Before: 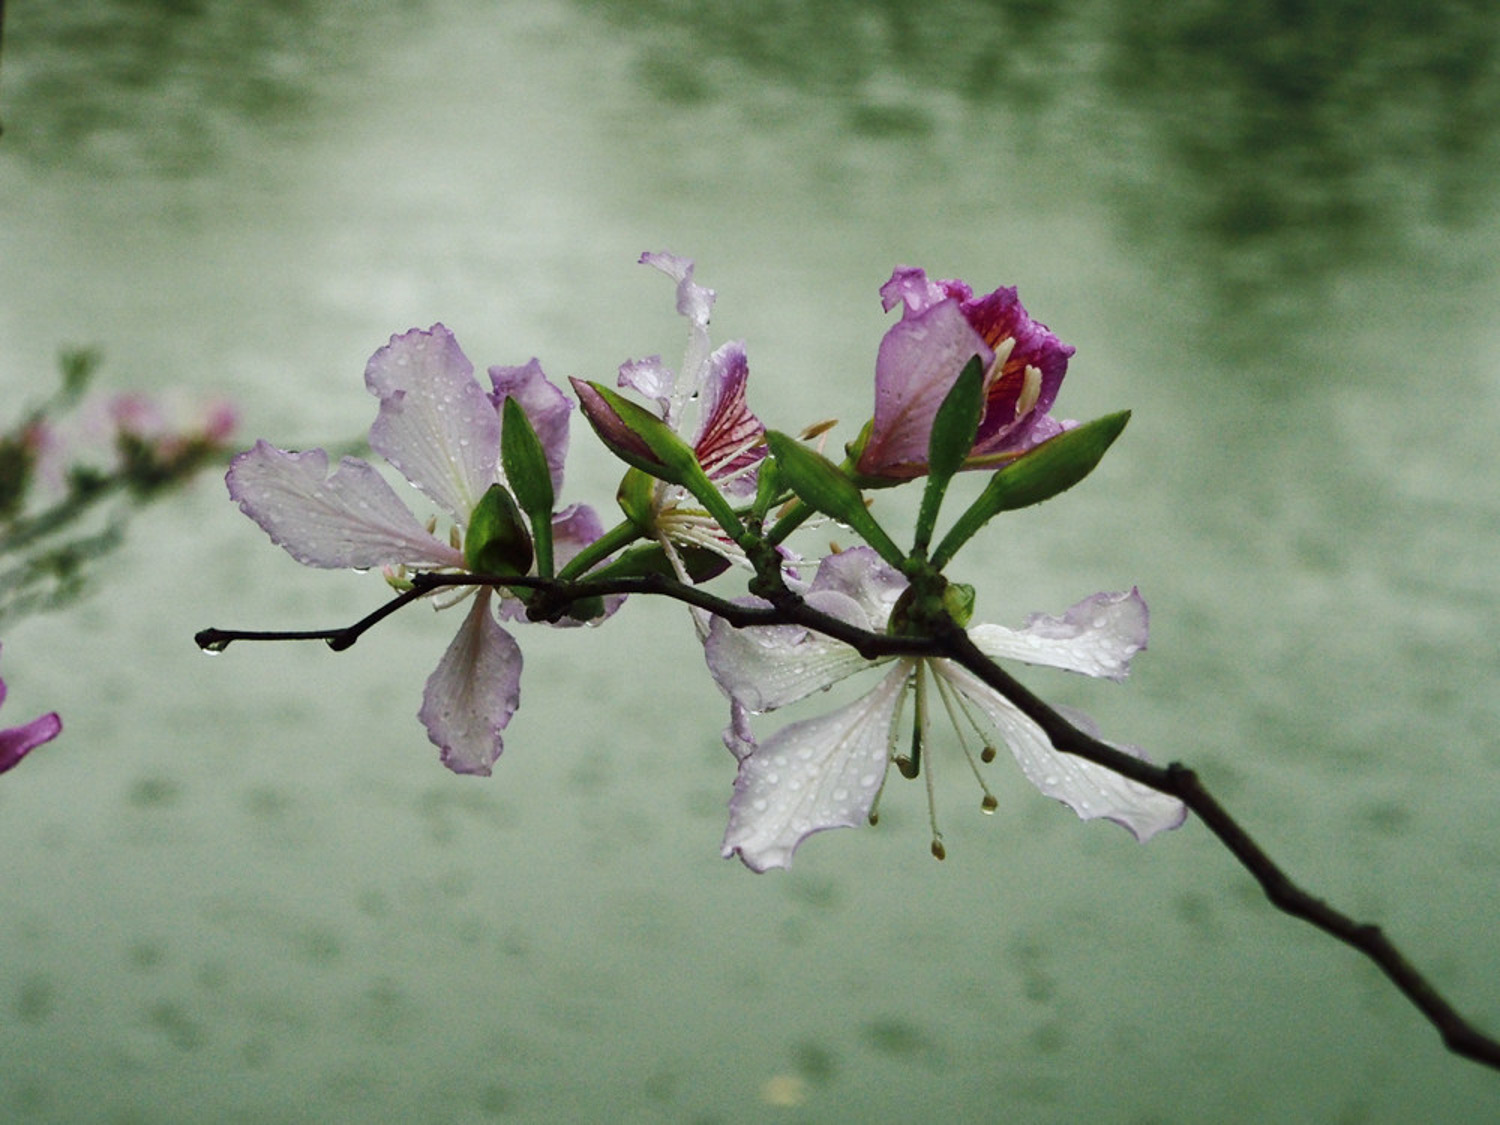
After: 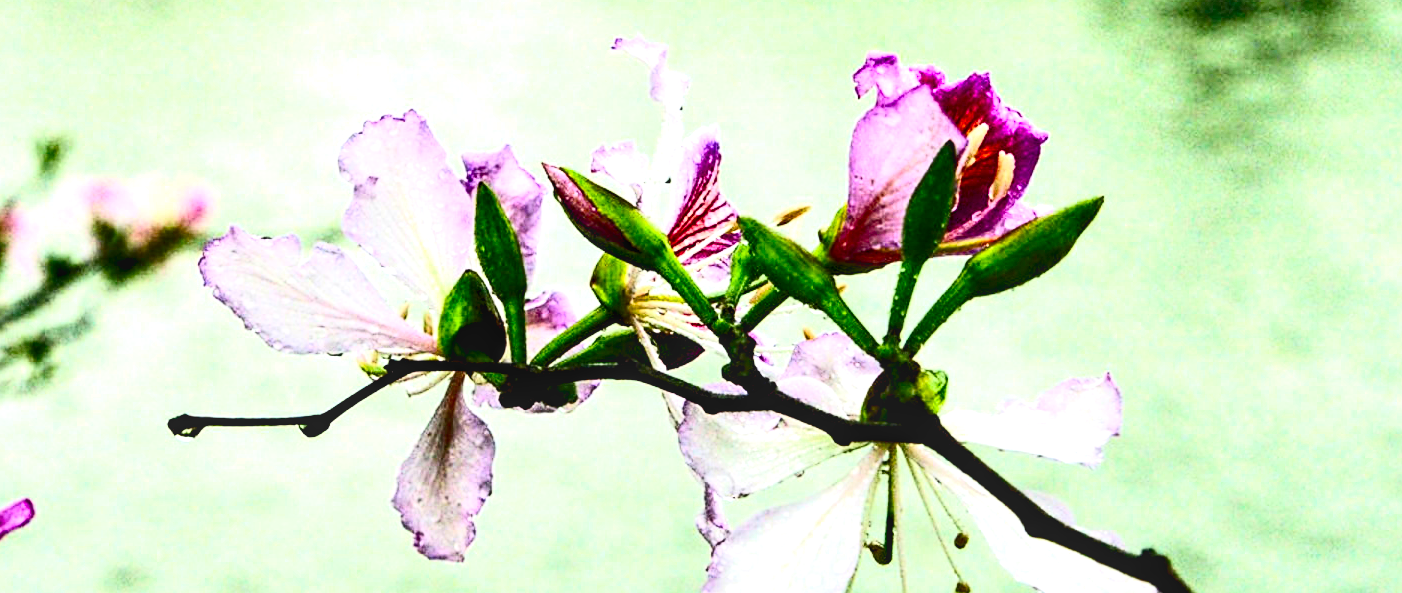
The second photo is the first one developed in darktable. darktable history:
contrast brightness saturation: contrast 0.399, brightness 0.113, saturation 0.207
crop: left 1.825%, top 19.11%, right 4.678%, bottom 28.173%
exposure: black level correction 0, exposure 1.665 EV, compensate highlight preservation false
local contrast: detail 130%
contrast equalizer: y [[0.6 ×6], [0.55 ×6], [0 ×6], [0 ×6], [0 ×6]]
color balance rgb: perceptual saturation grading › global saturation 8.741%, global vibrance -8.837%, contrast -13.205%, saturation formula JzAzBz (2021)
sharpen: amount 0.213
